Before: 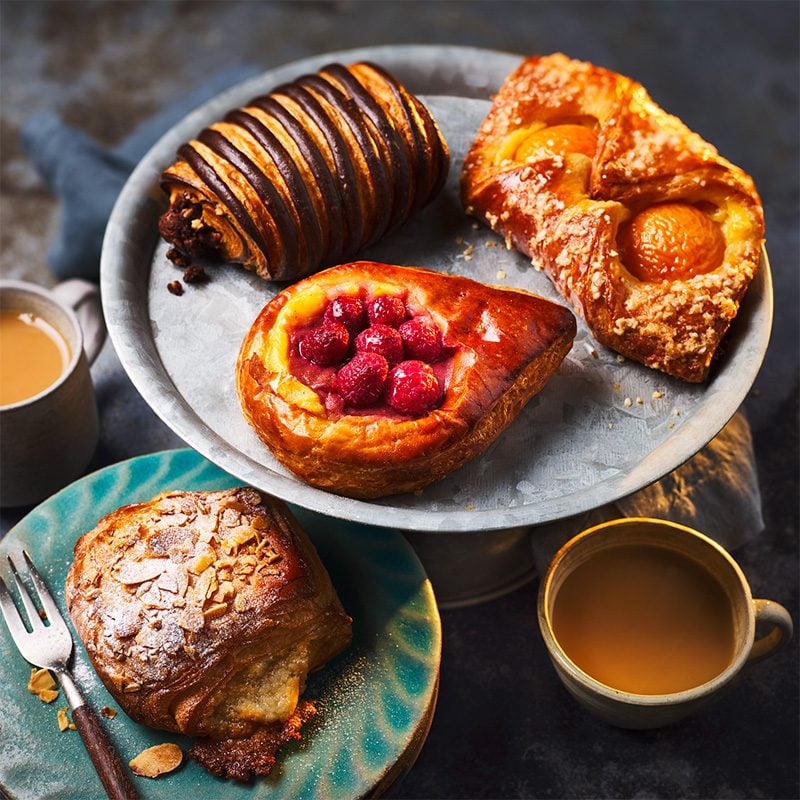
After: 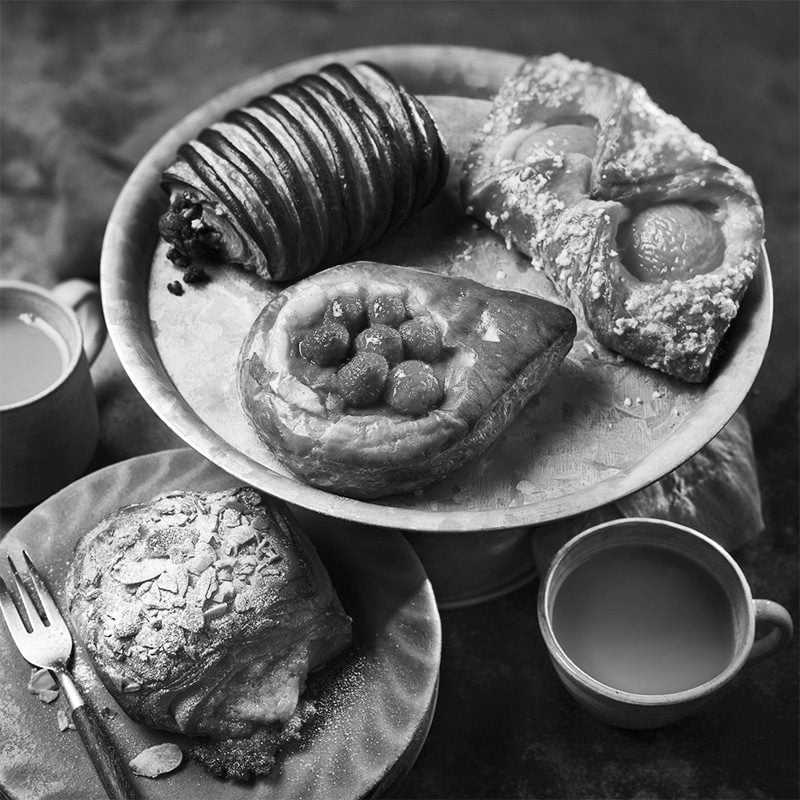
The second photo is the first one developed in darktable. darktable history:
monochrome: on, module defaults
white balance: red 1.138, green 0.996, blue 0.812
